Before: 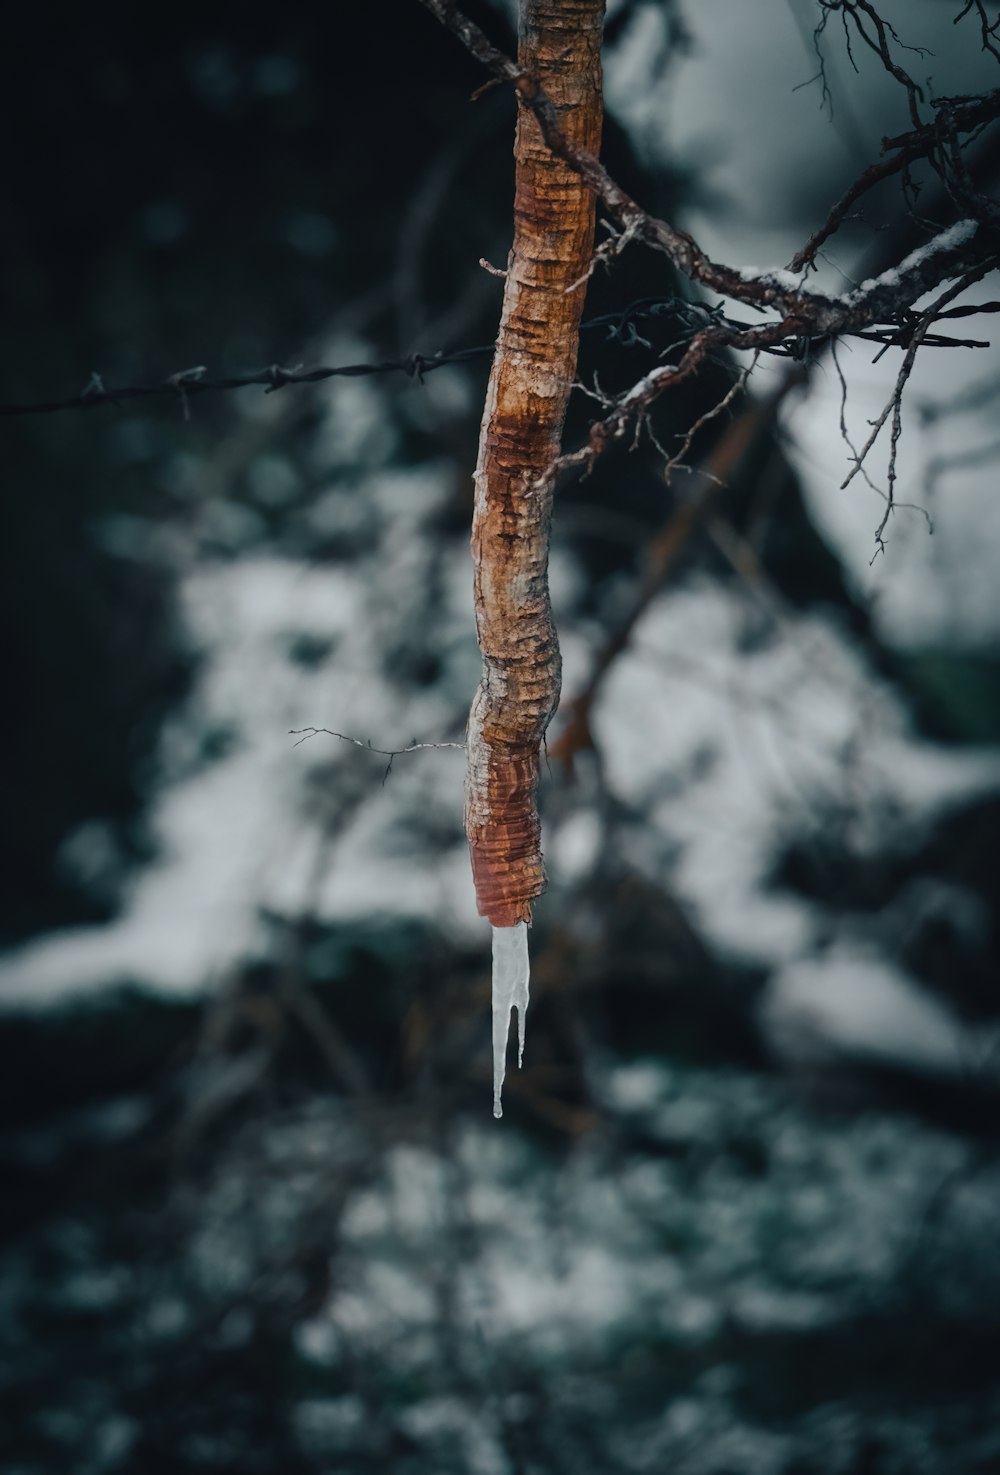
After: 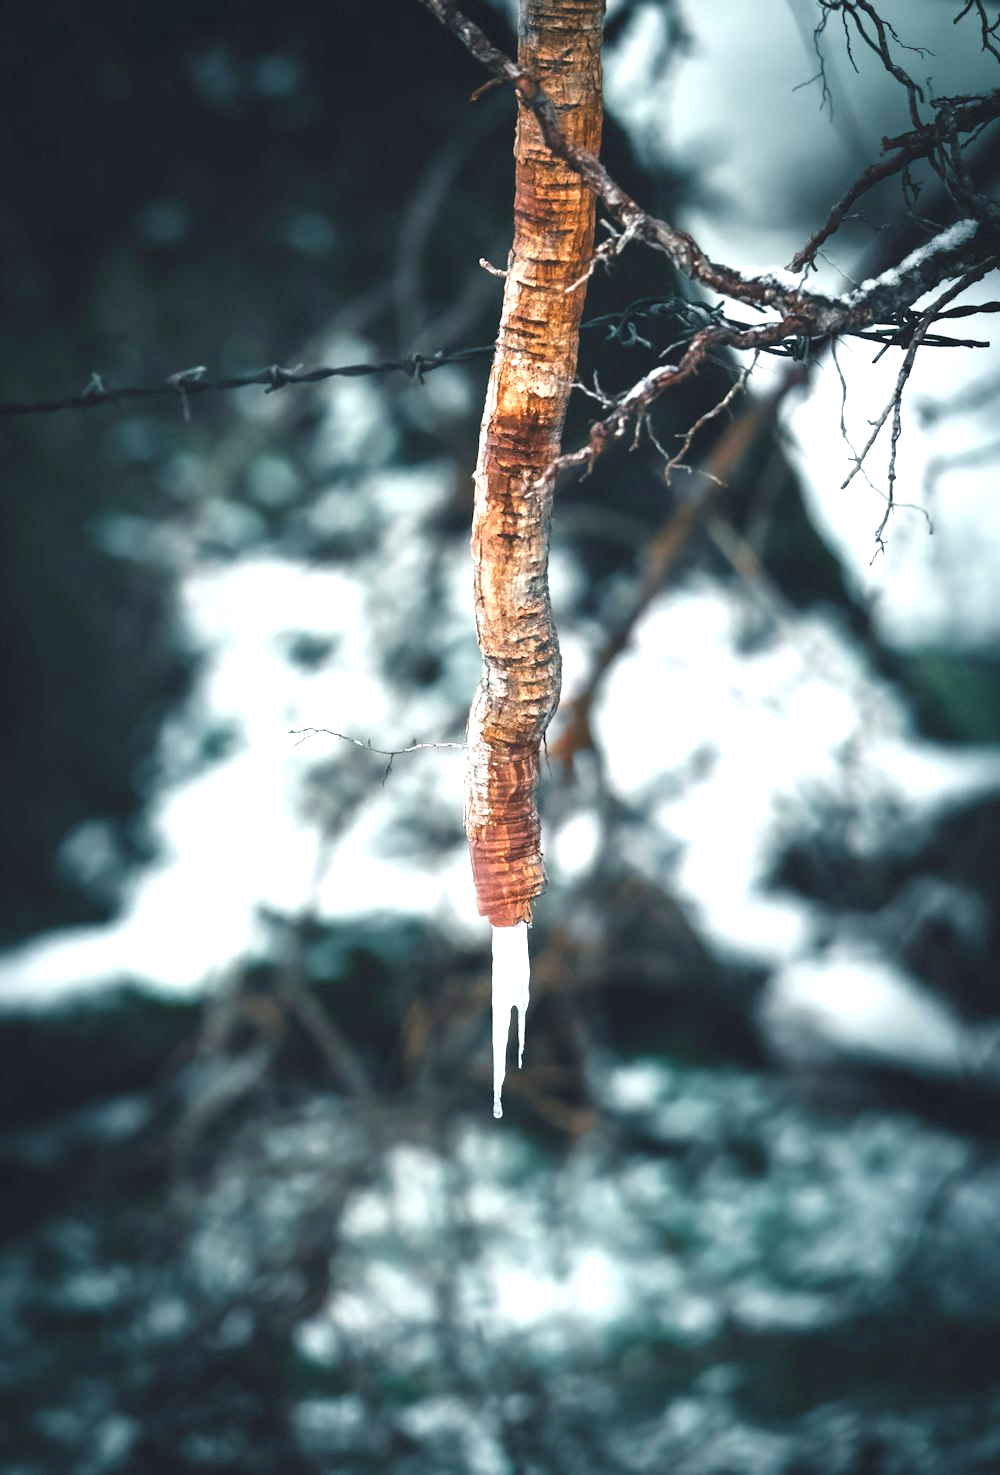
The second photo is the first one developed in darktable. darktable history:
exposure: black level correction 0, exposure 1.744 EV, compensate highlight preservation false
